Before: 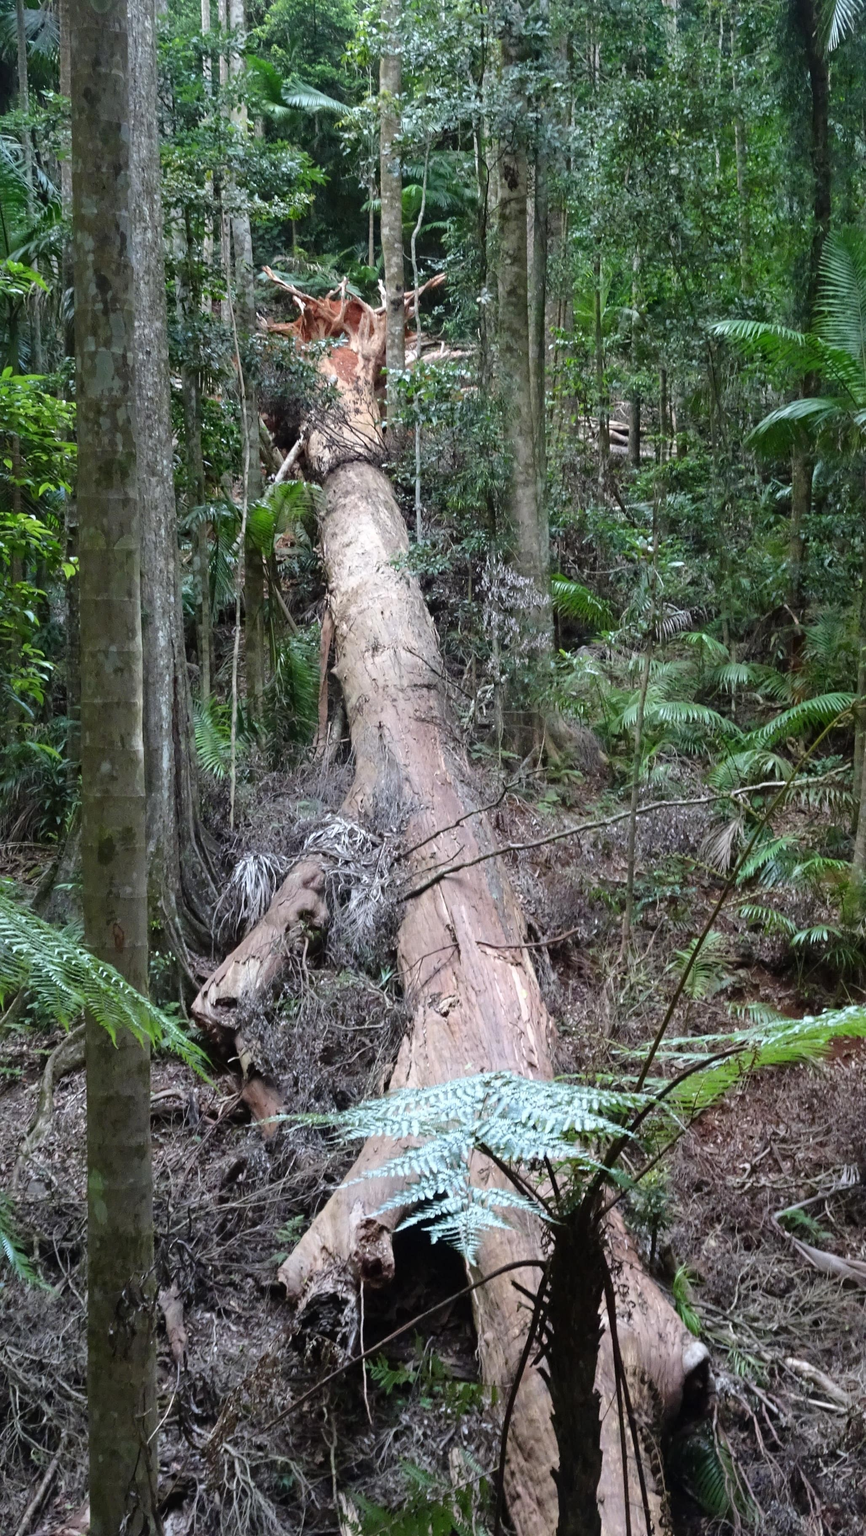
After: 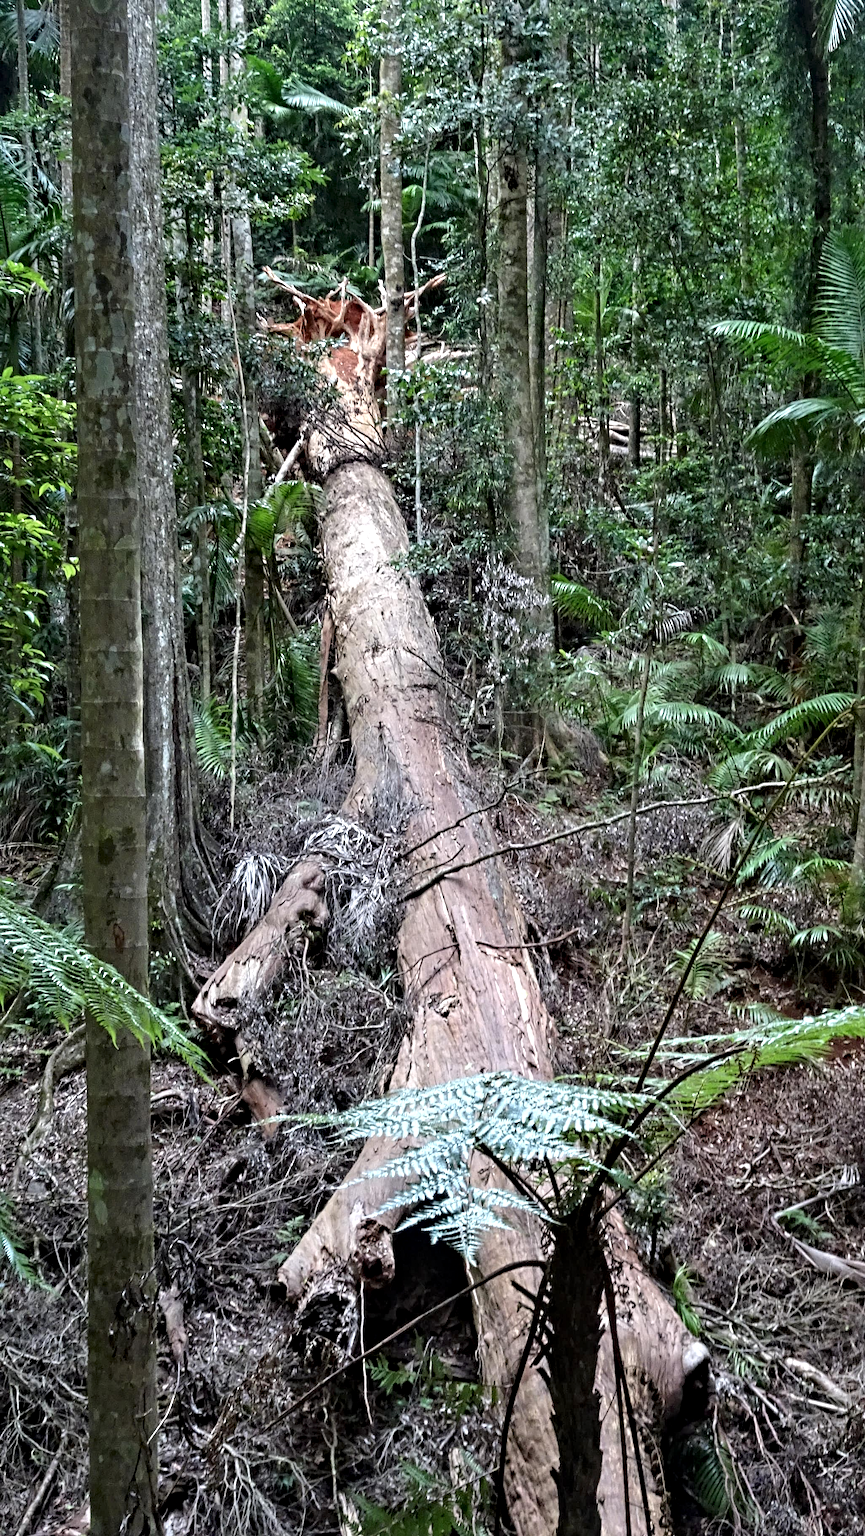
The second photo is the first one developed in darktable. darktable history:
contrast equalizer: y [[0.5, 0.542, 0.583, 0.625, 0.667, 0.708], [0.5 ×6], [0.5 ×6], [0 ×6], [0 ×6]]
